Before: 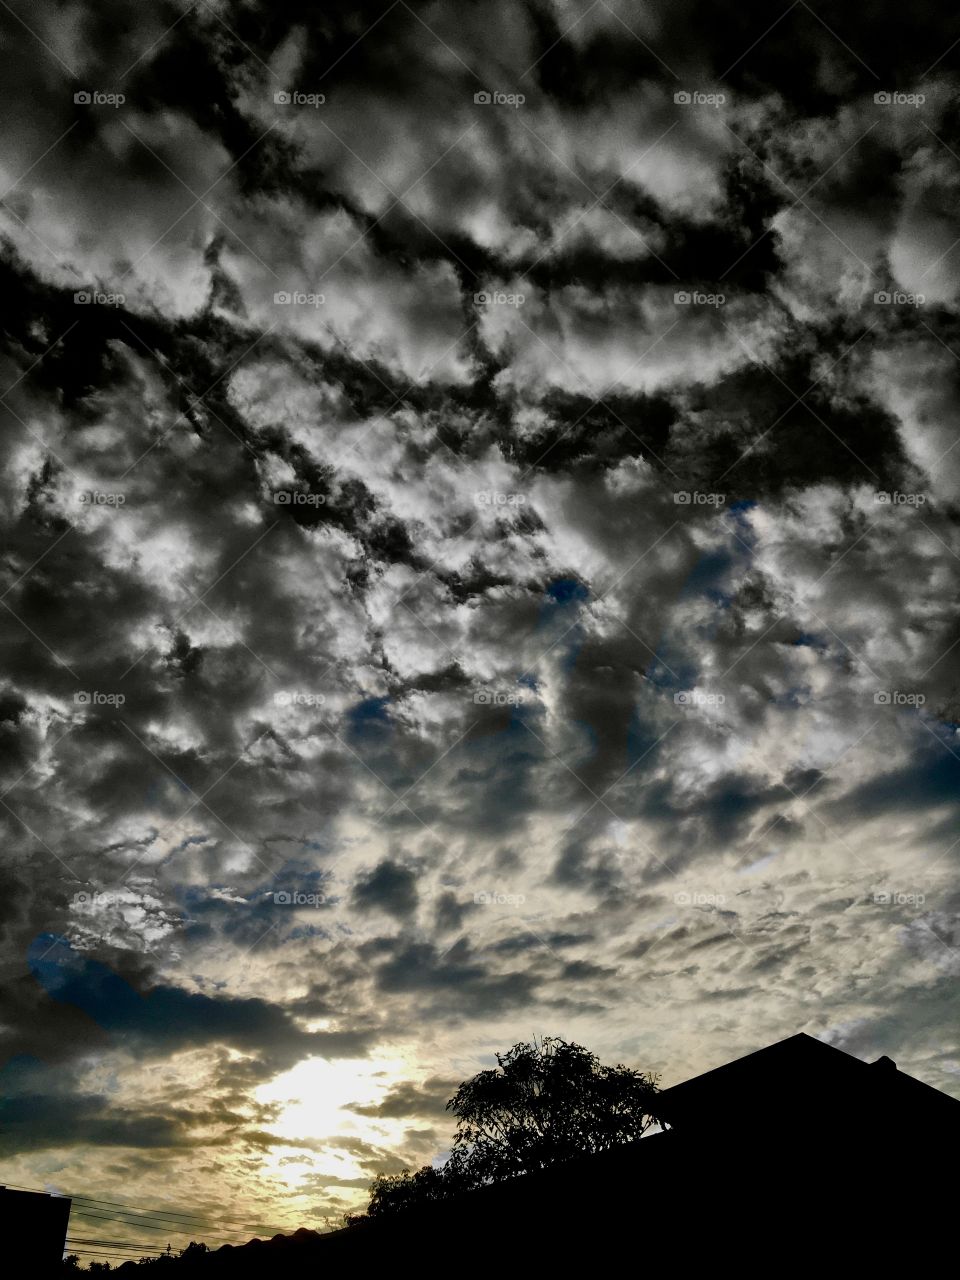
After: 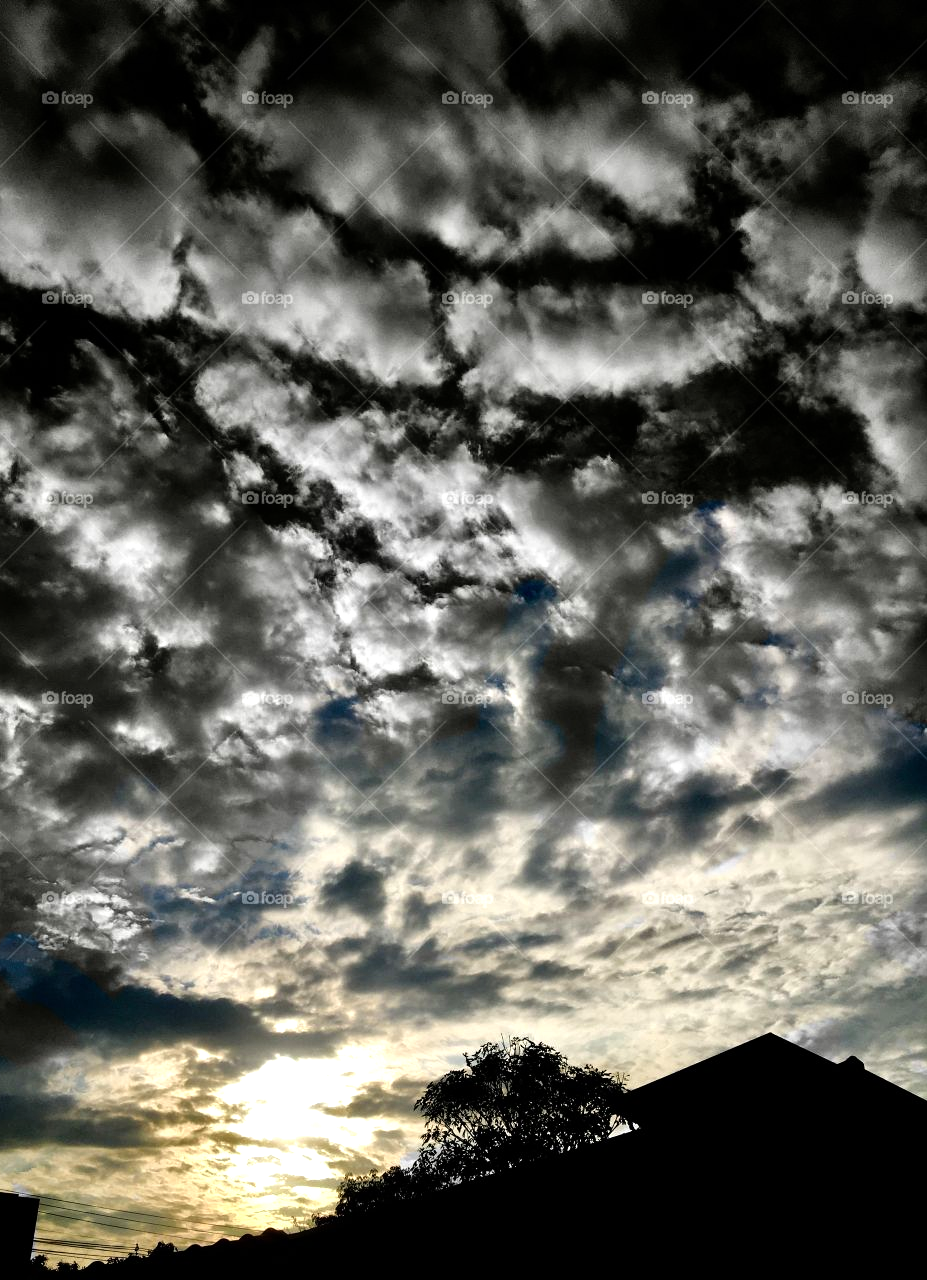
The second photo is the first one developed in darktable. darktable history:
crop and rotate: left 3.341%
tone equalizer: -8 EV -0.764 EV, -7 EV -0.684 EV, -6 EV -0.615 EV, -5 EV -0.368 EV, -3 EV 0.385 EV, -2 EV 0.6 EV, -1 EV 0.695 EV, +0 EV 0.744 EV
